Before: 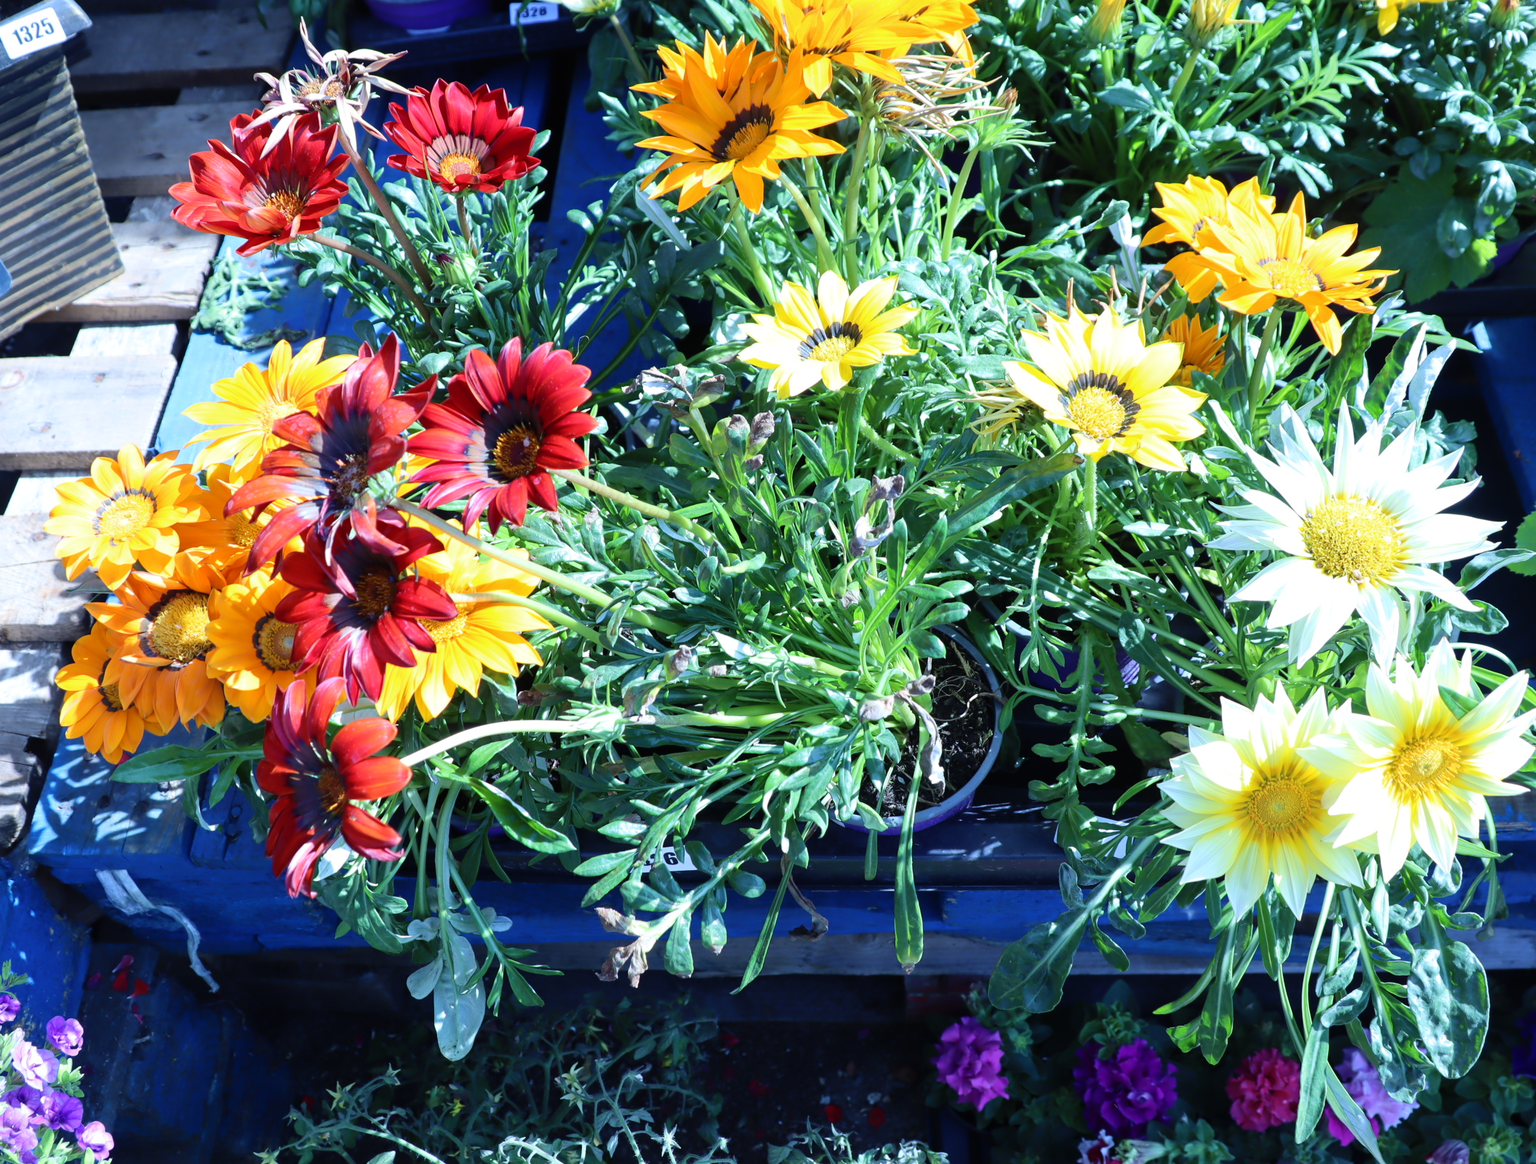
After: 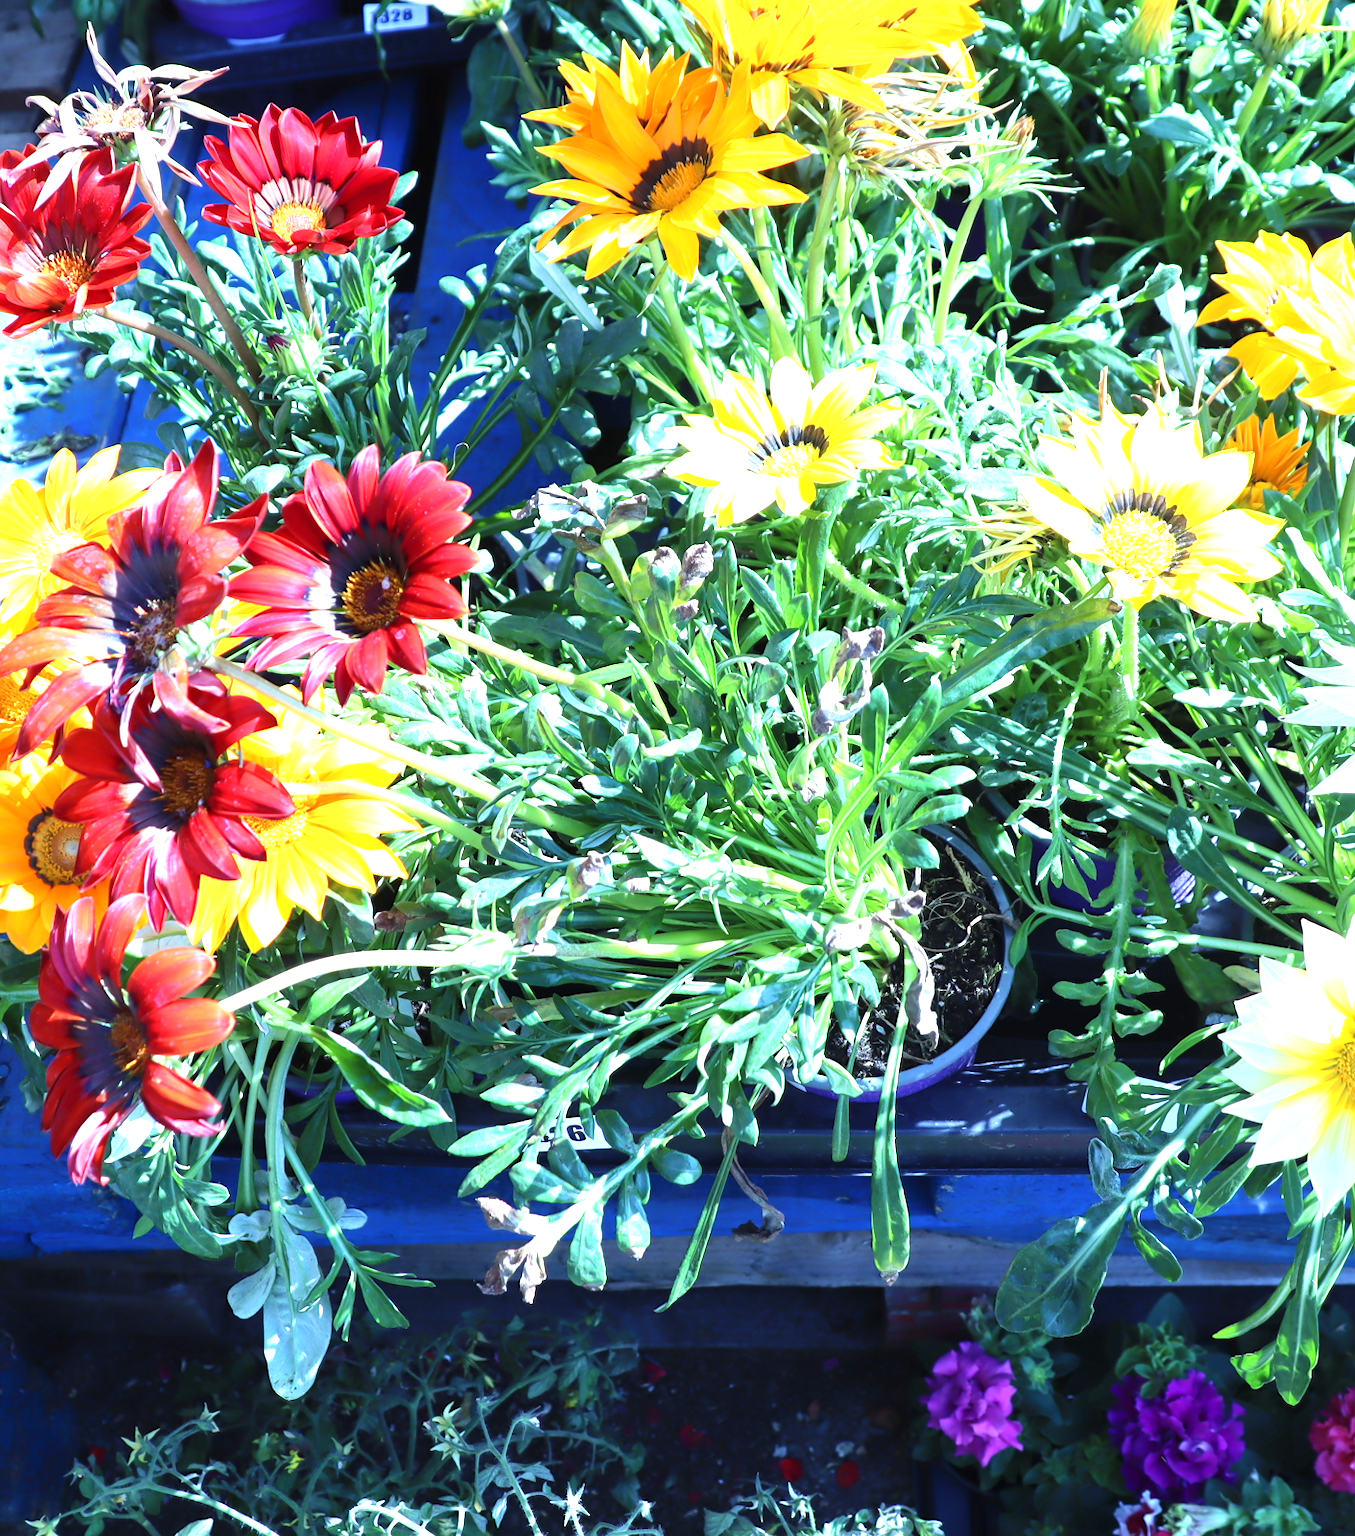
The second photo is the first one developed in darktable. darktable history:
crop and rotate: left 15.26%, right 17.875%
exposure: black level correction 0, exposure 1 EV, compensate highlight preservation false
